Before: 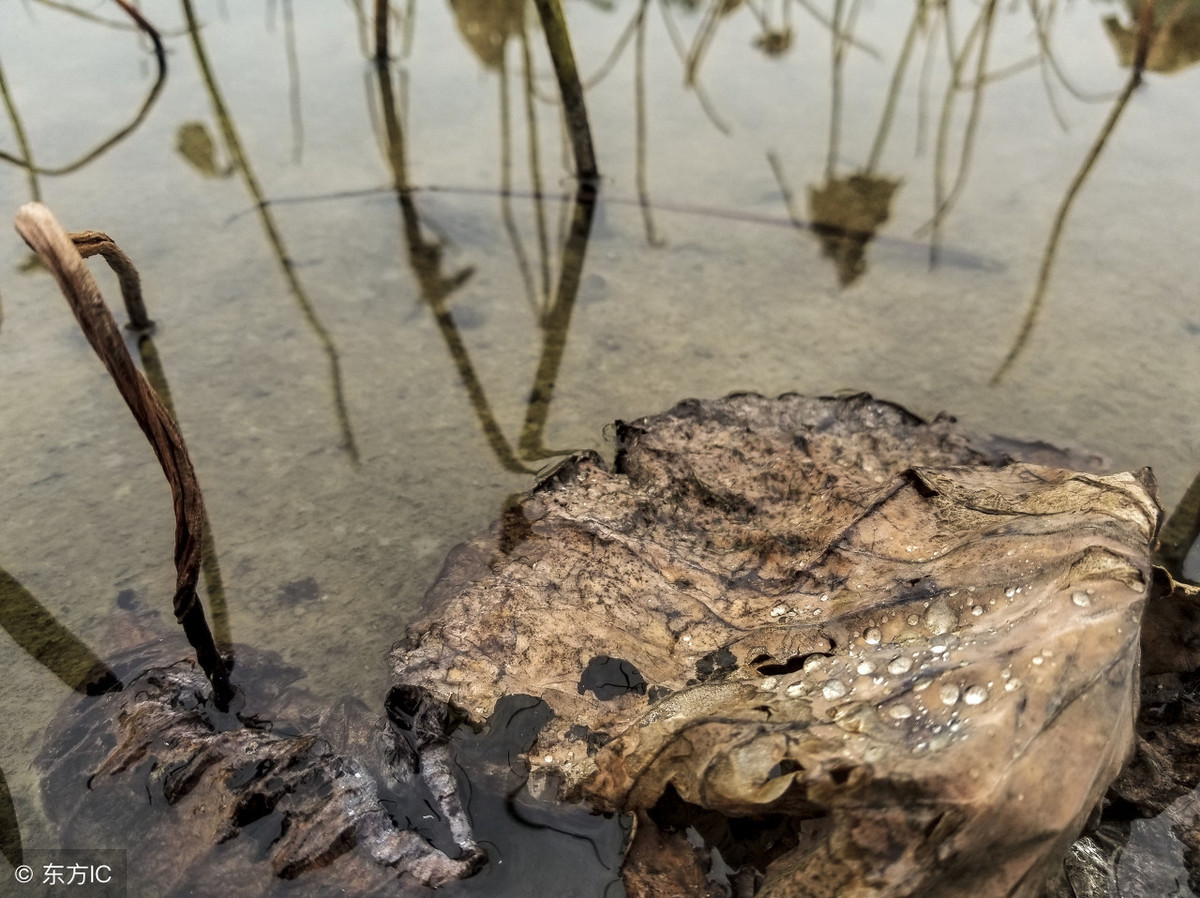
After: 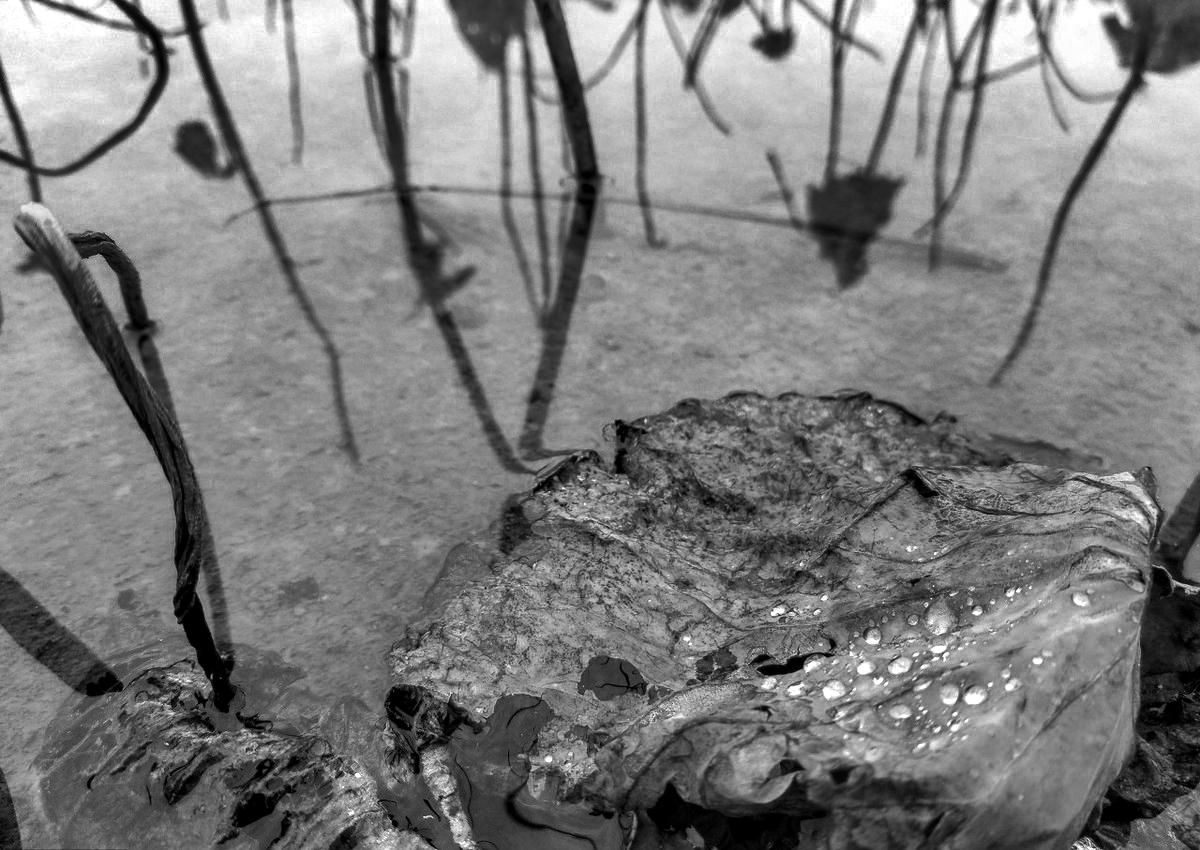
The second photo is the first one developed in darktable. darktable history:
crop and rotate: top 0.002%, bottom 5.278%
color balance rgb: highlights gain › chroma 1.075%, highlights gain › hue 69.9°, perceptual saturation grading › global saturation 0.39%, perceptual brilliance grading › global brilliance 17.734%, global vibrance 14.227%
color zones: curves: ch0 [(0.002, 0.589) (0.107, 0.484) (0.146, 0.249) (0.217, 0.352) (0.309, 0.525) (0.39, 0.404) (0.455, 0.169) (0.597, 0.055) (0.724, 0.212) (0.775, 0.691) (0.869, 0.571) (1, 0.587)]; ch1 [(0, 0) (0.143, 0) (0.286, 0) (0.429, 0) (0.571, 0) (0.714, 0) (0.857, 0)]
shadows and highlights: shadows 24.28, highlights -76.99, soften with gaussian
